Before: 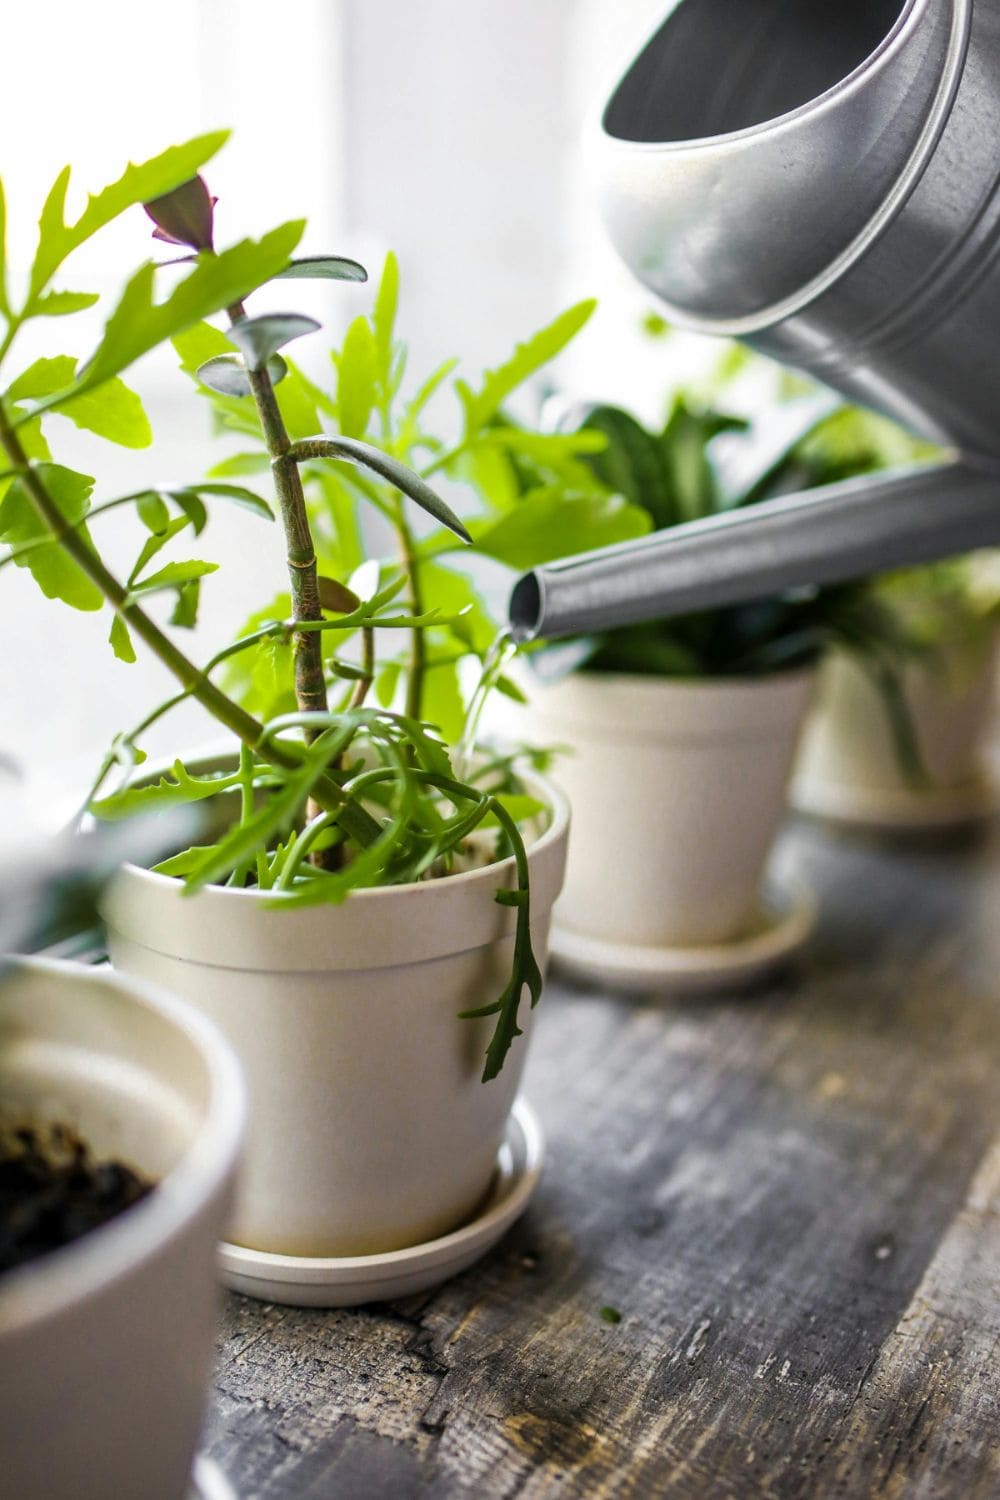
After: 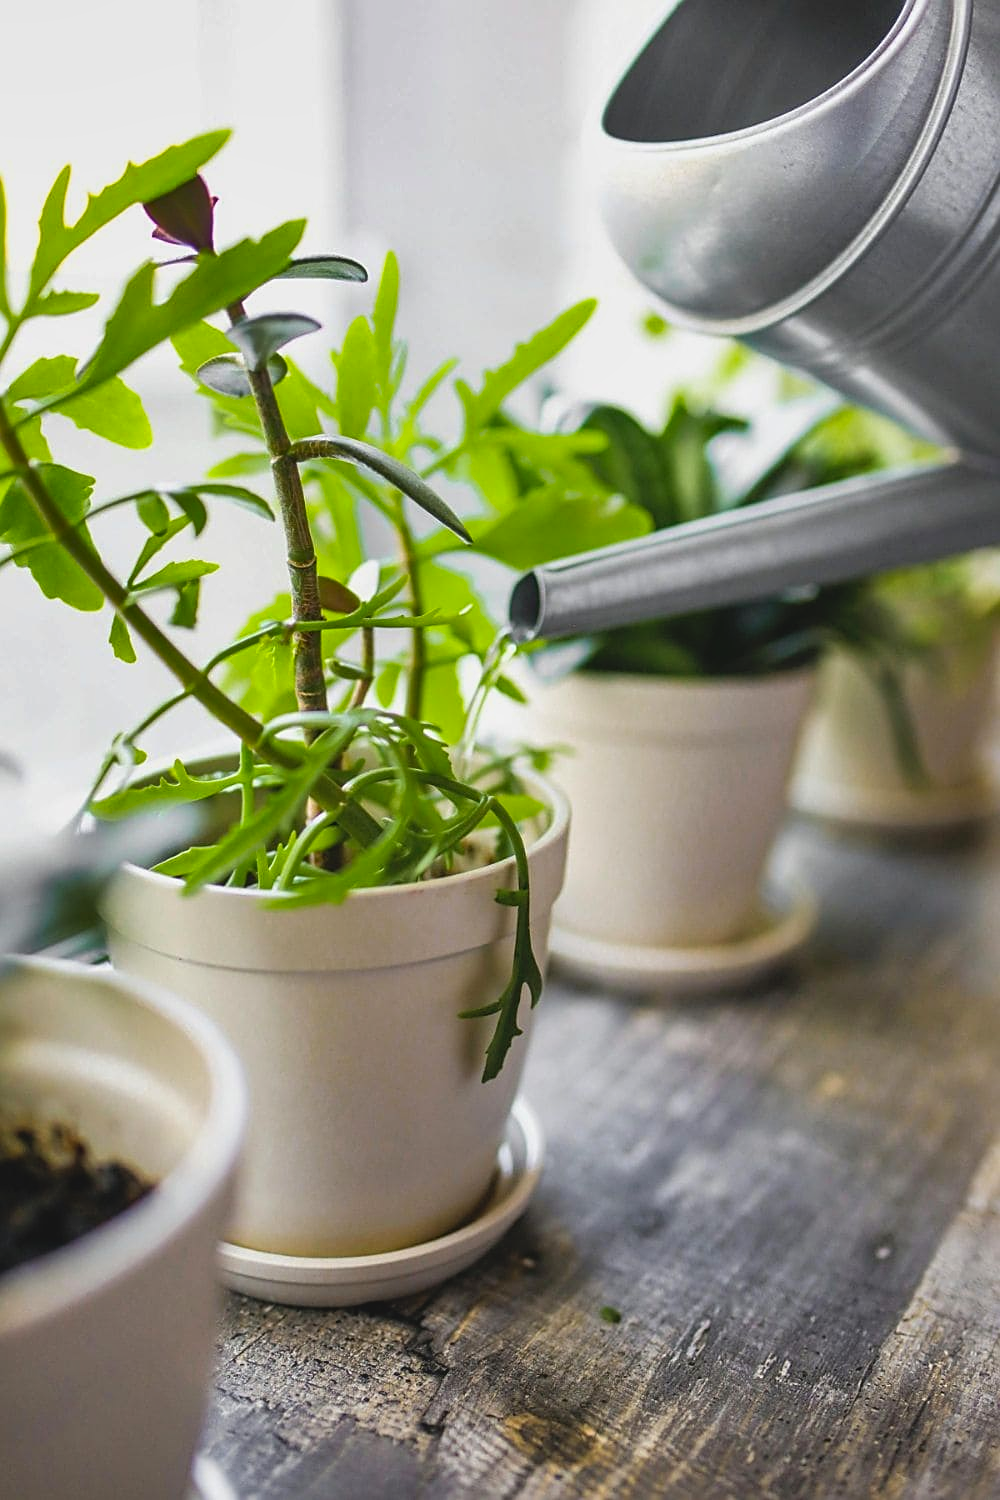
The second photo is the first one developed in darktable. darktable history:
sharpen: on, module defaults
shadows and highlights: soften with gaussian
contrast brightness saturation: contrast -0.1, brightness 0.05, saturation 0.08
